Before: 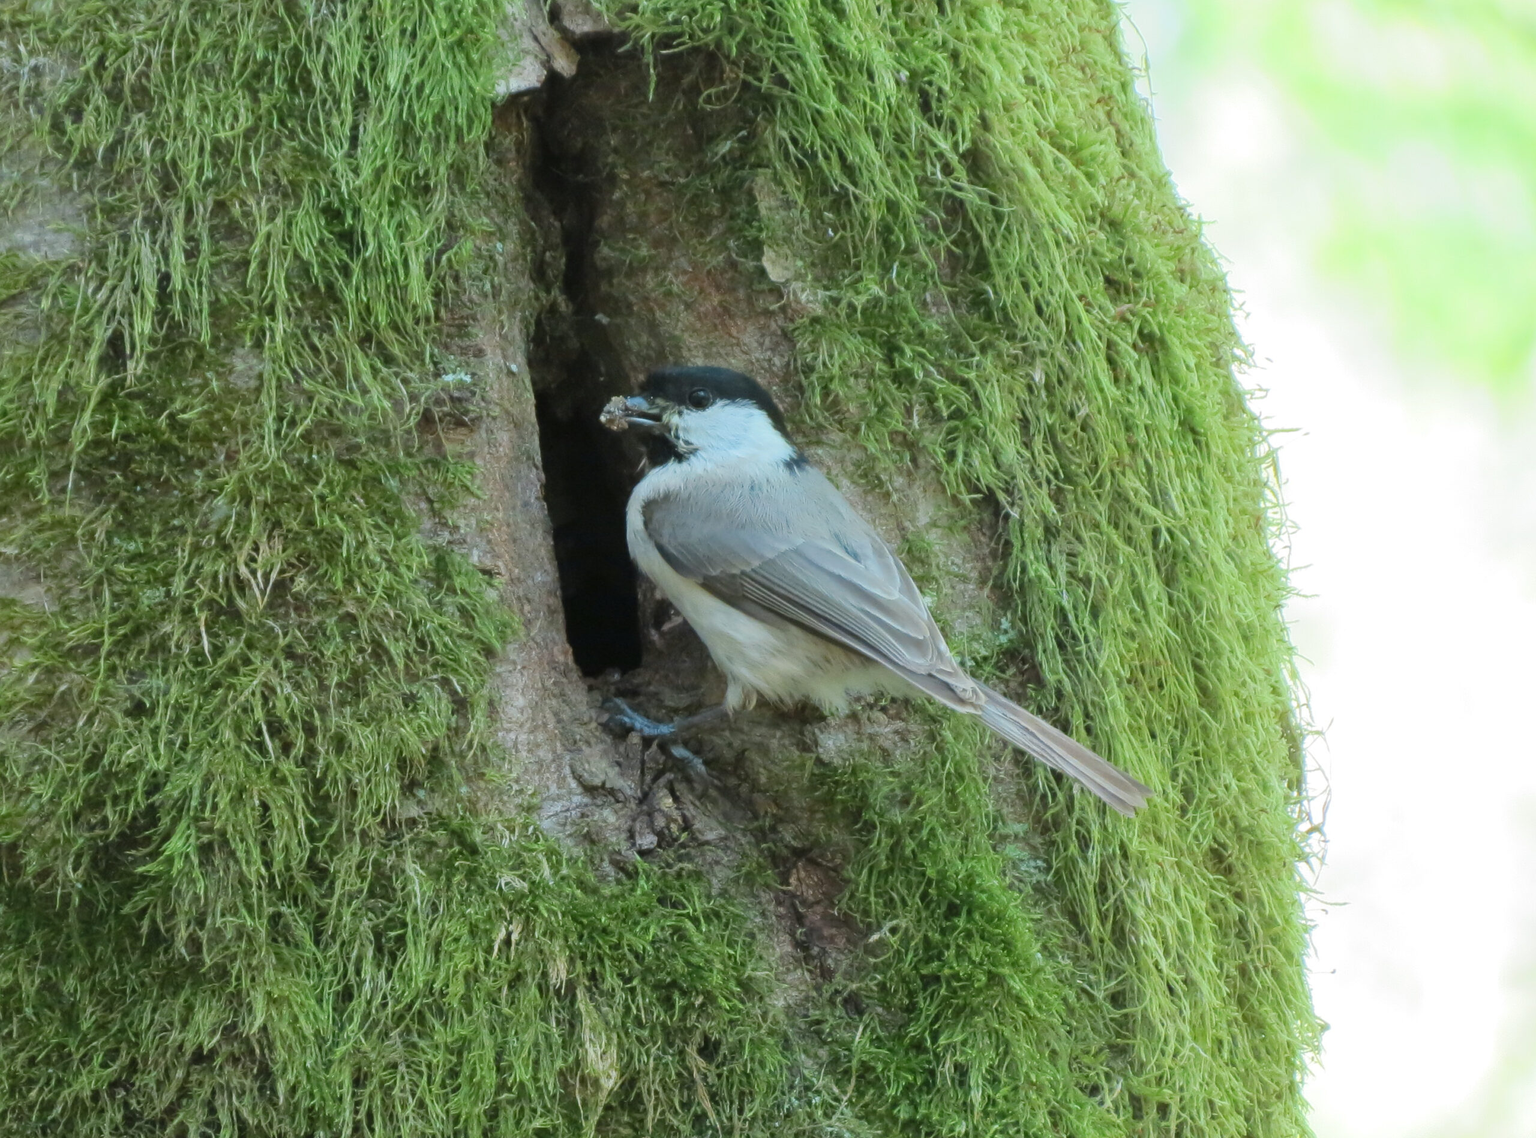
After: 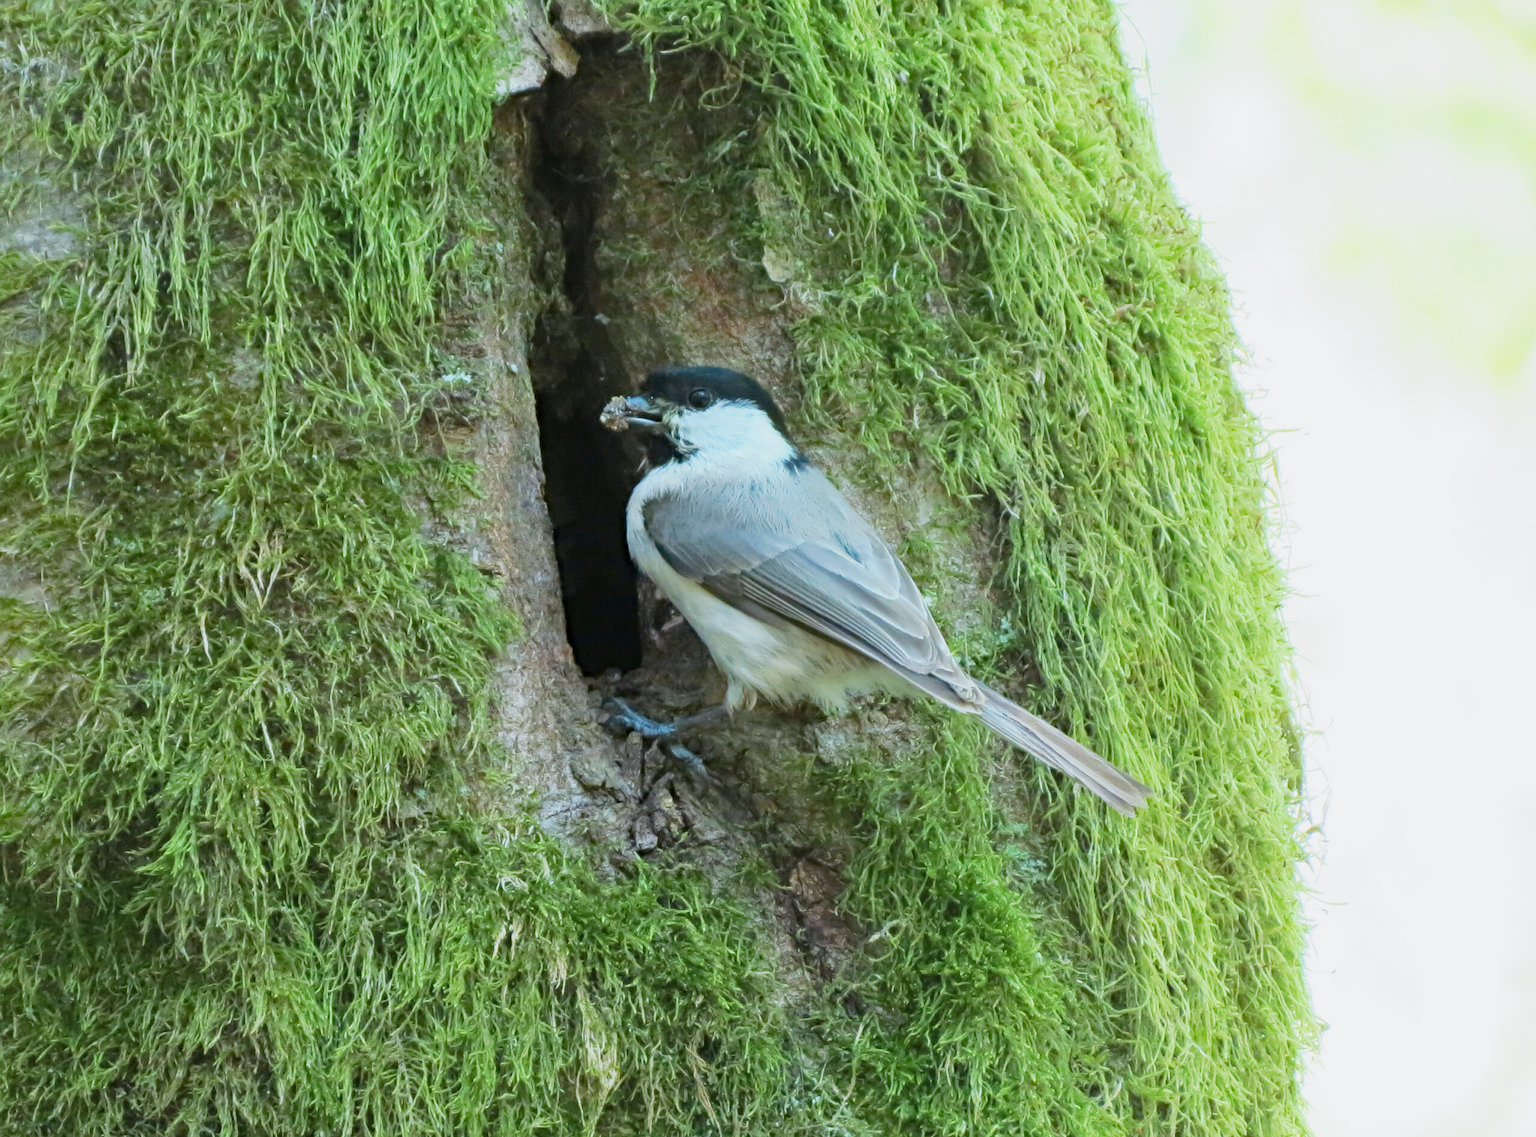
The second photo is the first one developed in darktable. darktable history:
white balance: red 0.98, blue 1.034
base curve: curves: ch0 [(0, 0) (0.088, 0.125) (0.176, 0.251) (0.354, 0.501) (0.613, 0.749) (1, 0.877)], preserve colors none
haze removal: strength 0.29, distance 0.25, compatibility mode true, adaptive false
